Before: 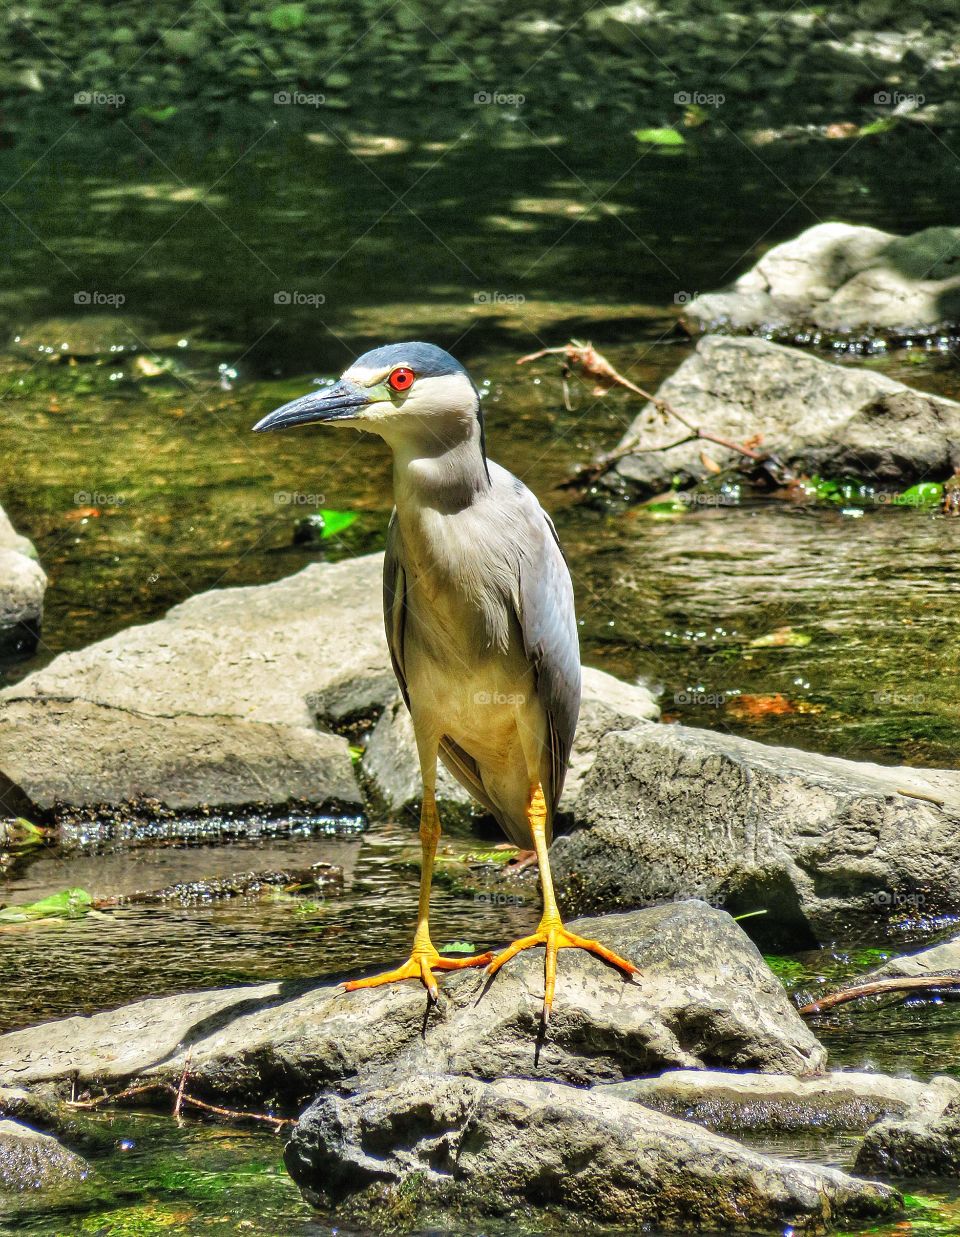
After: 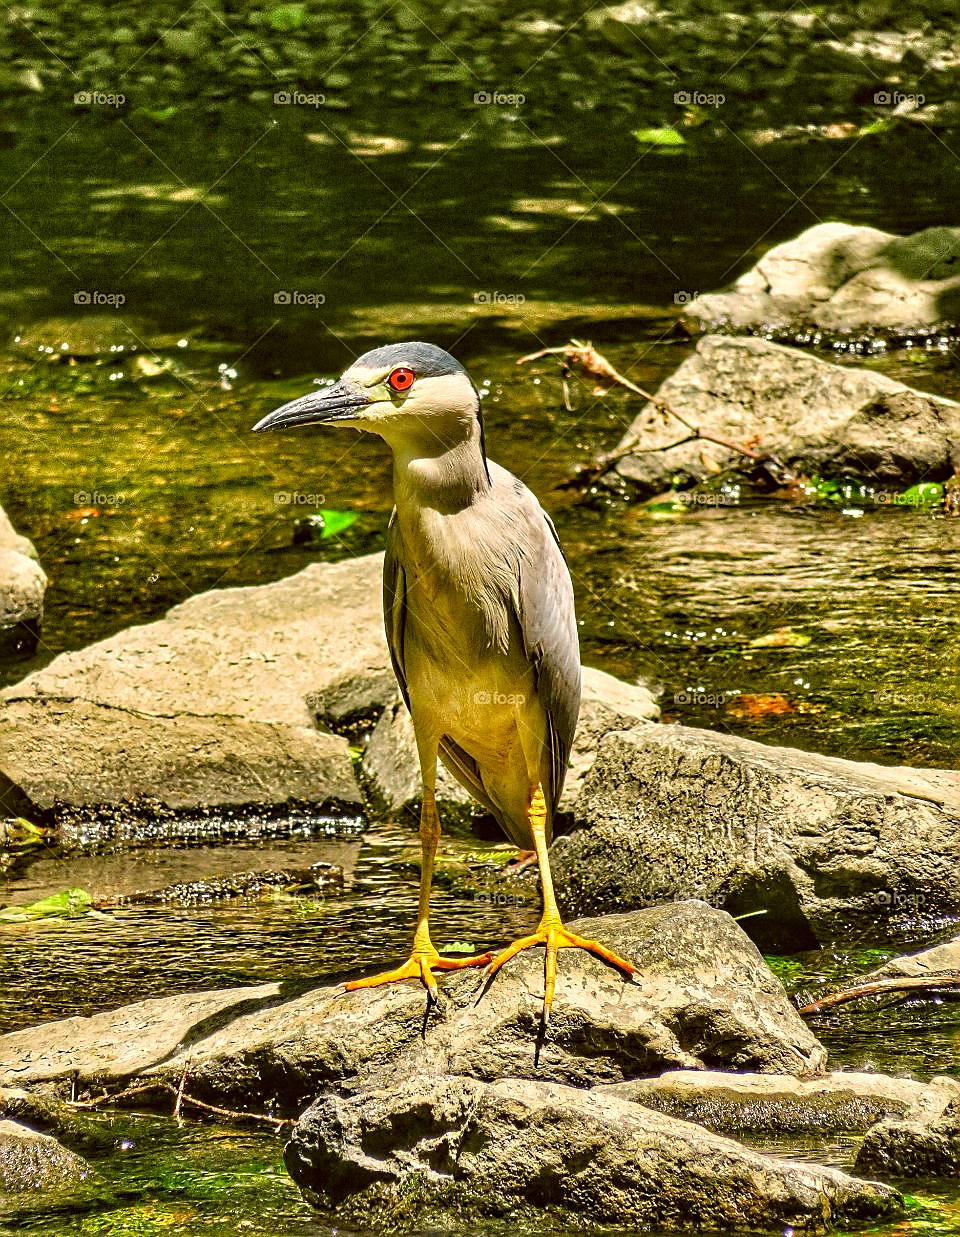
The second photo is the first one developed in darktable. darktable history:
contrast equalizer: y [[0.502, 0.505, 0.512, 0.529, 0.564, 0.588], [0.5 ×6], [0.502, 0.505, 0.512, 0.529, 0.564, 0.588], [0, 0.001, 0.001, 0.004, 0.008, 0.011], [0, 0.001, 0.001, 0.004, 0.008, 0.011]]
sharpen: on, module defaults
color correction: highlights a* 8.57, highlights b* 15.63, shadows a* -0.563, shadows b* 26.64
